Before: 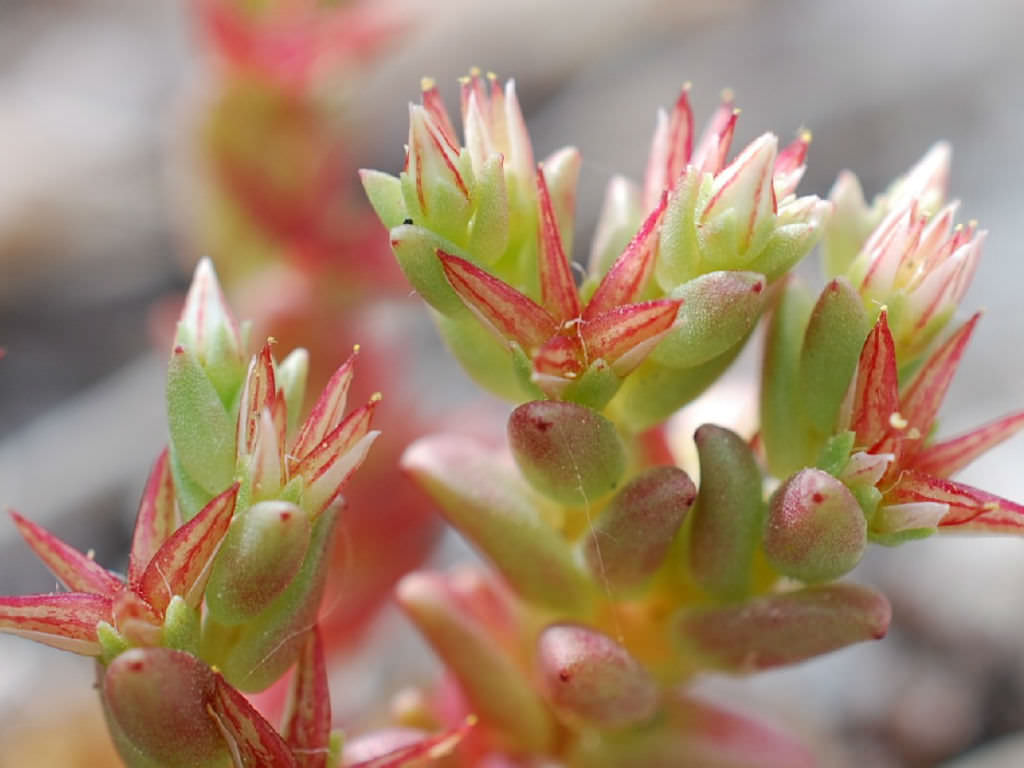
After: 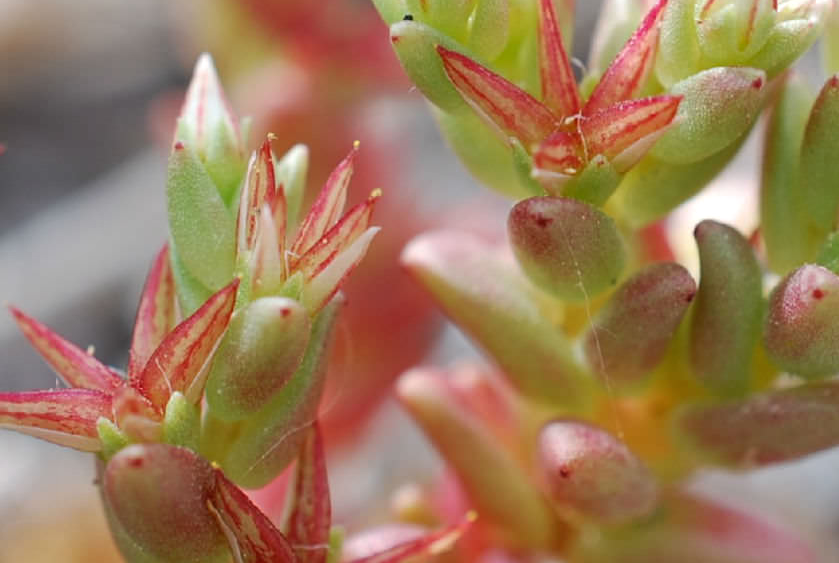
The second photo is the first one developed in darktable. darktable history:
crop: top 26.663%, right 17.98%
shadows and highlights: shadows 12.36, white point adjustment 1.34, soften with gaussian
